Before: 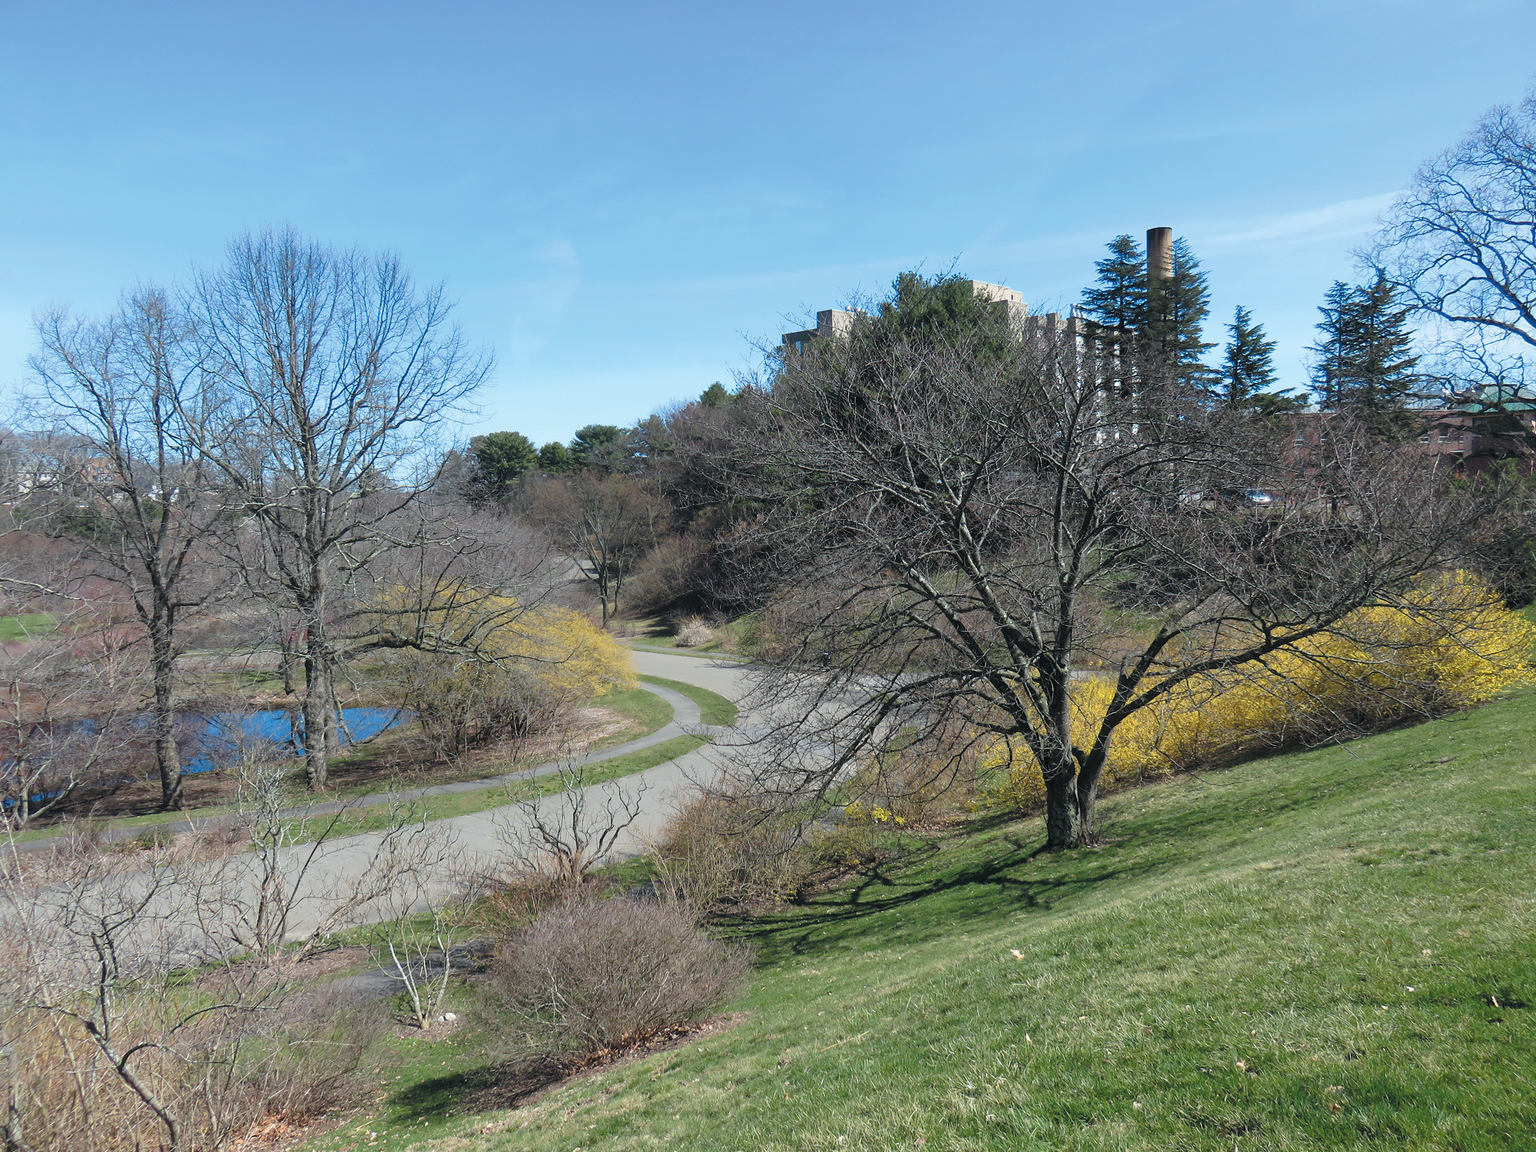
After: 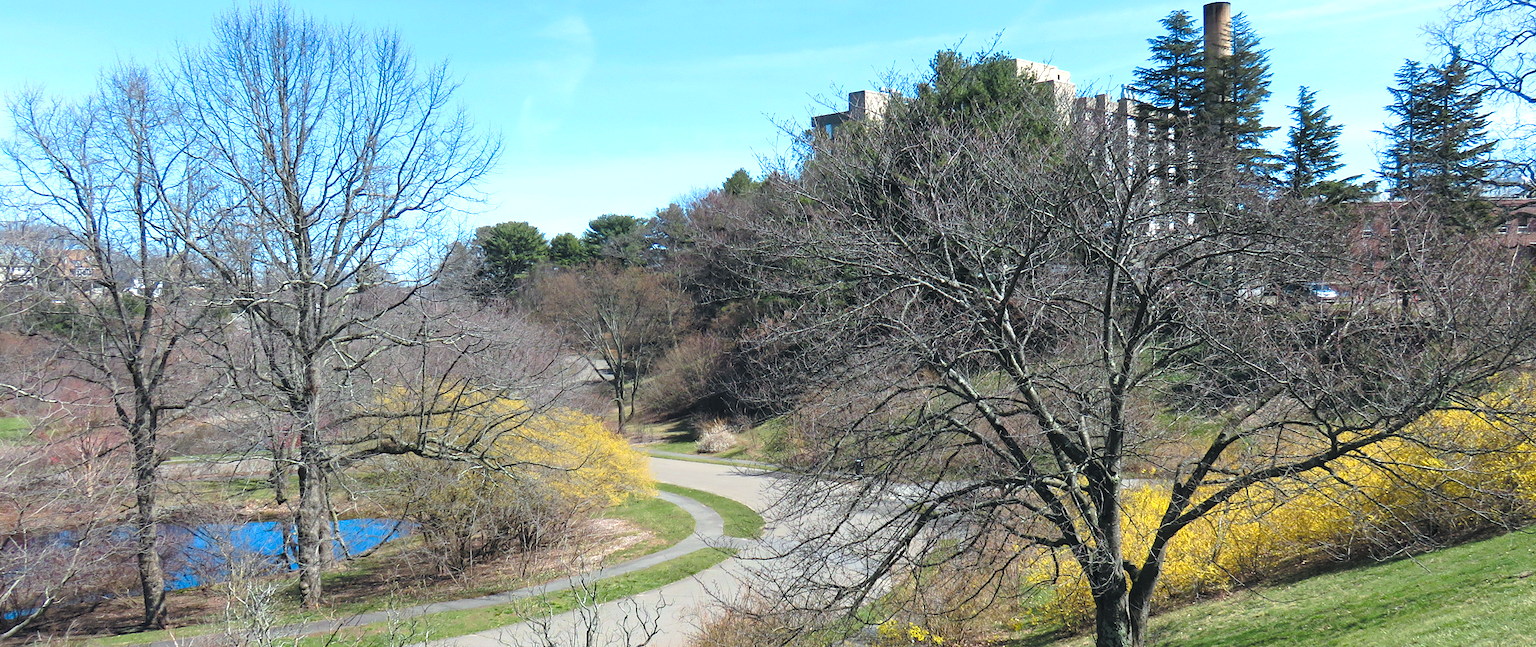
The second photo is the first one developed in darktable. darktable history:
contrast brightness saturation: saturation 0.1
exposure: black level correction 0, exposure 0.595 EV, compensate highlight preservation false
crop: left 1.82%, top 19.616%, right 5.179%, bottom 28.089%
haze removal: compatibility mode true, adaptive false
